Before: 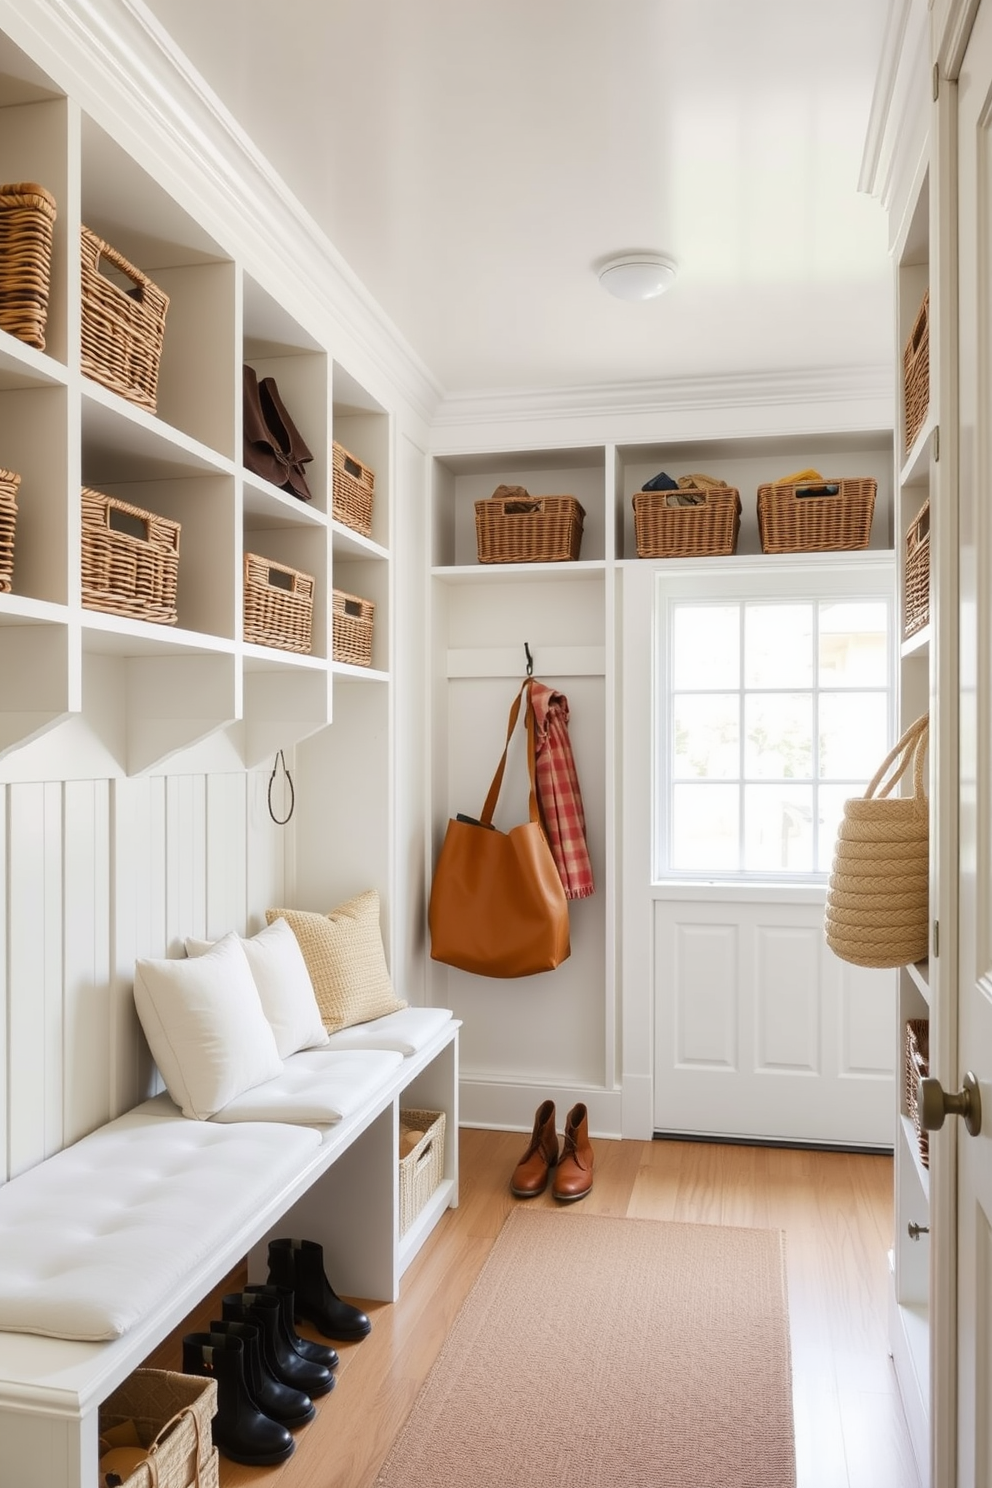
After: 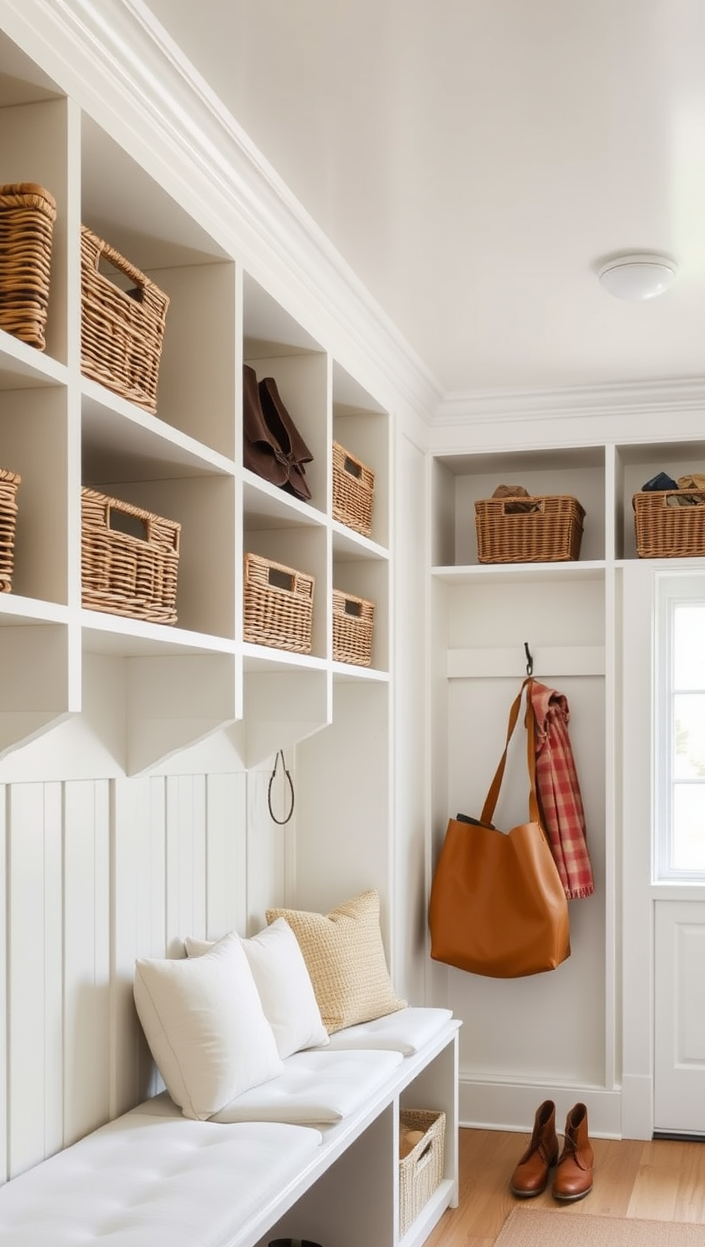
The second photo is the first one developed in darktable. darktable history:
crop: right 28.87%, bottom 16.191%
